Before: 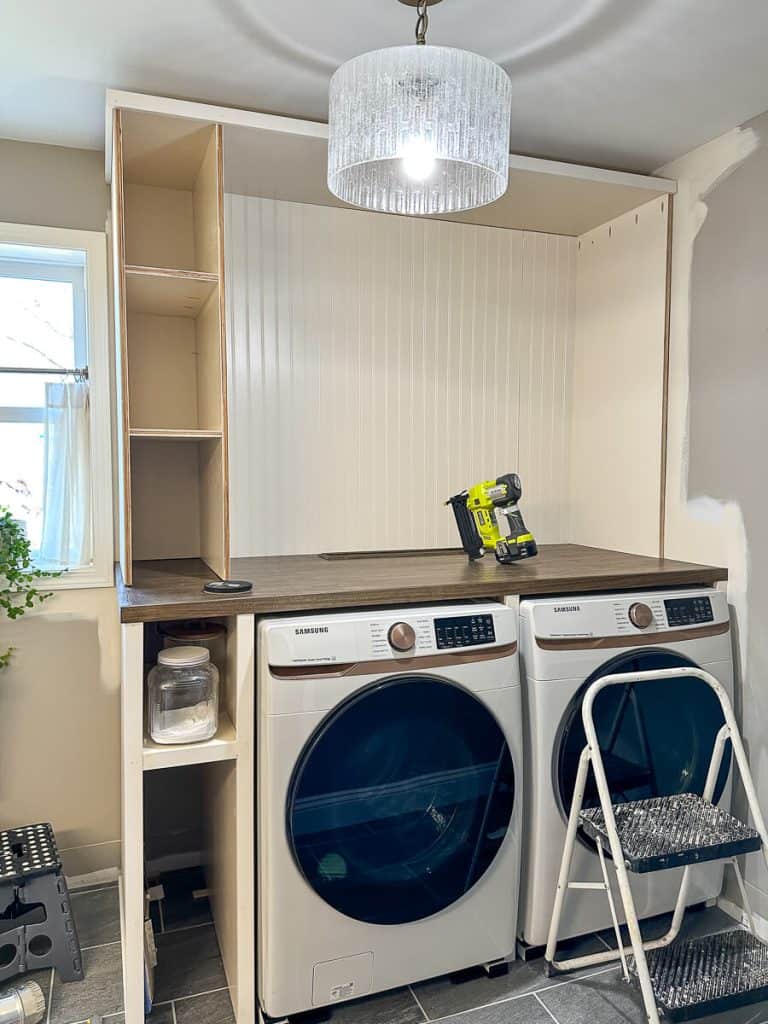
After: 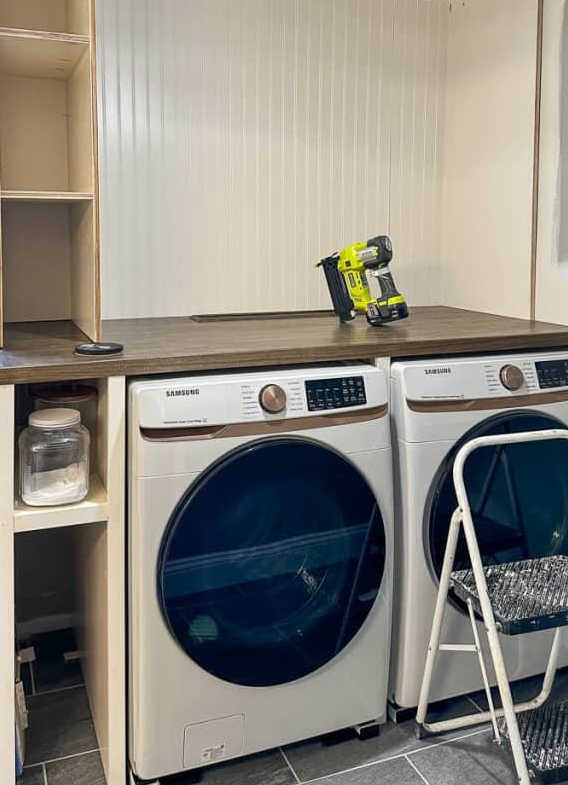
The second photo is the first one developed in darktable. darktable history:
crop: left 16.866%, top 23.292%, right 9.095%
